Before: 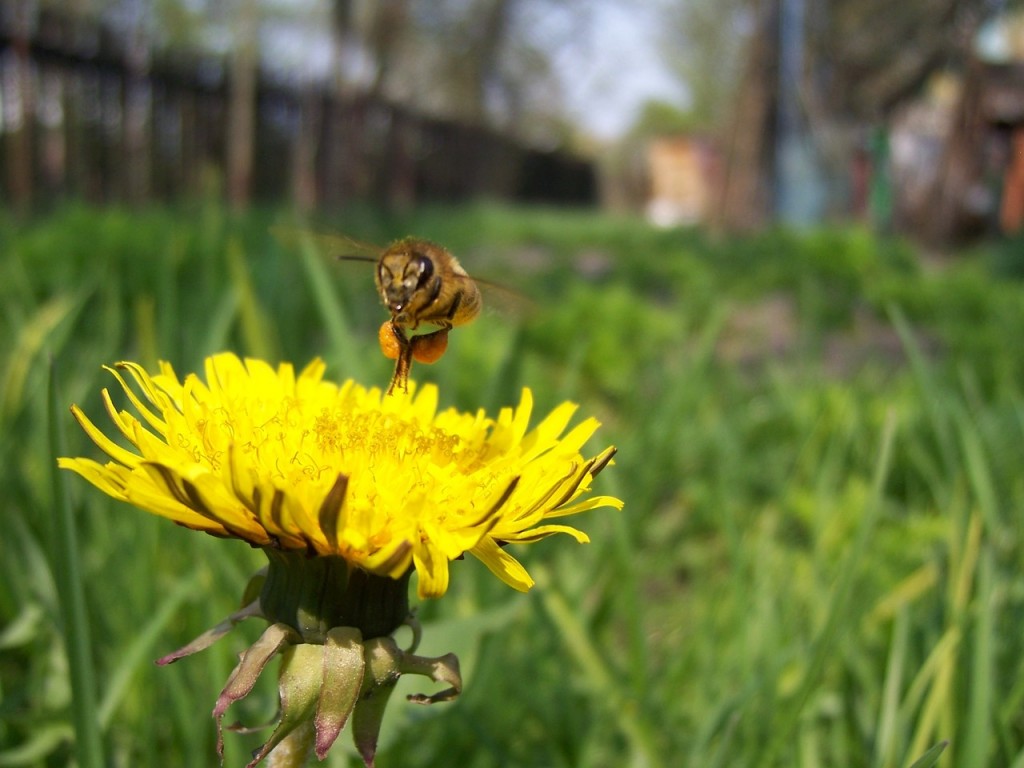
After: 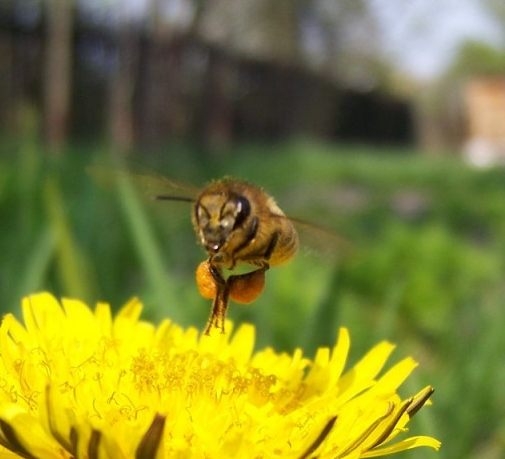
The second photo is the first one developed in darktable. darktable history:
crop: left 17.963%, top 7.916%, right 32.713%, bottom 32.264%
